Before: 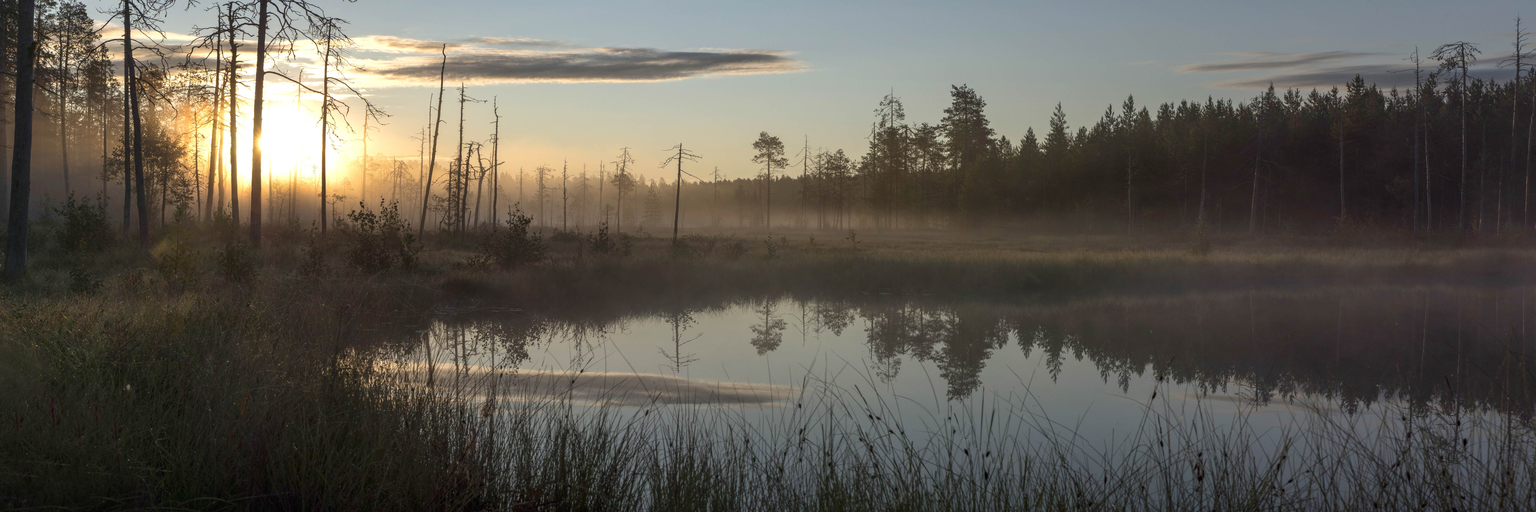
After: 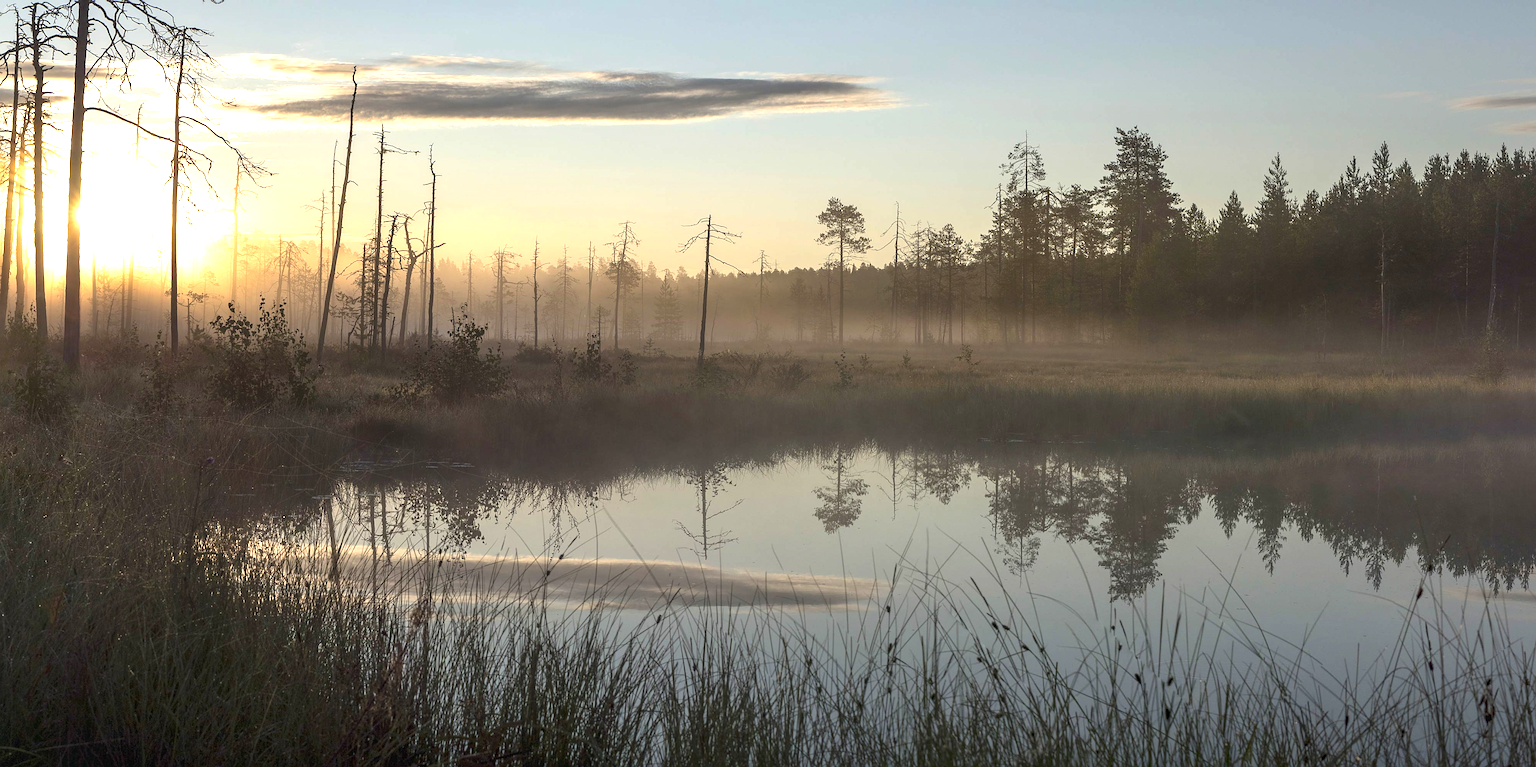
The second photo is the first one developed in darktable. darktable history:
crop and rotate: left 13.537%, right 19.796%
sharpen: on, module defaults
exposure: black level correction 0, exposure 0.7 EV, compensate exposure bias true, compensate highlight preservation false
